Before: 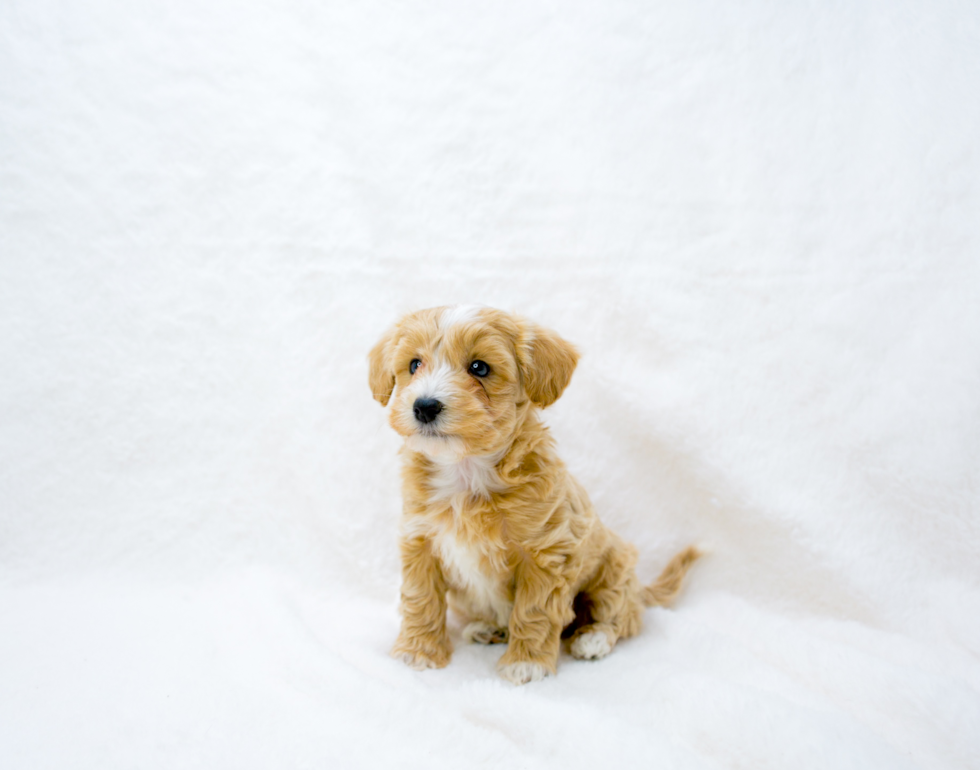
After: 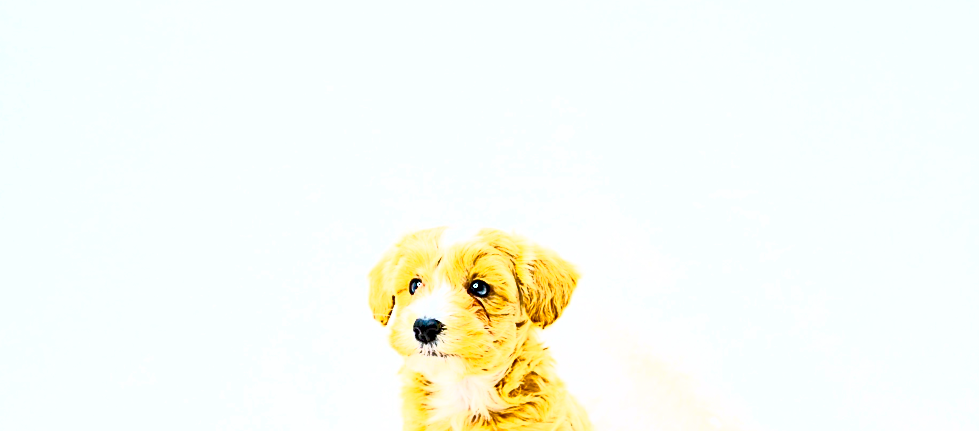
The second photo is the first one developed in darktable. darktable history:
sharpen: amount 1.989
crop and rotate: top 10.445%, bottom 33.553%
contrast brightness saturation: contrast 0.994, brightness 0.987, saturation 0.988
